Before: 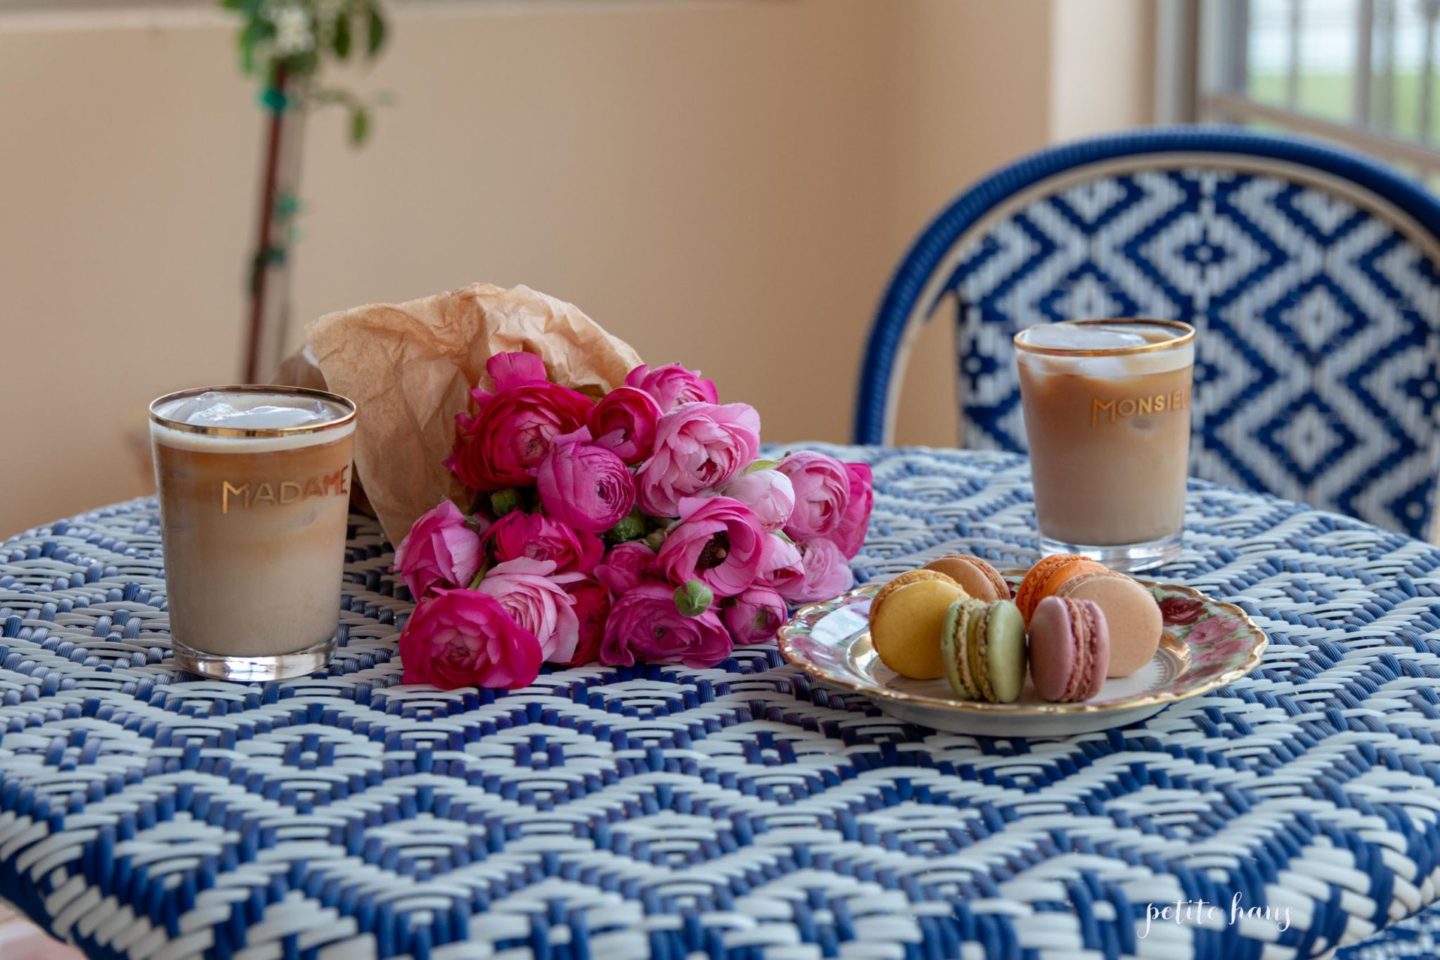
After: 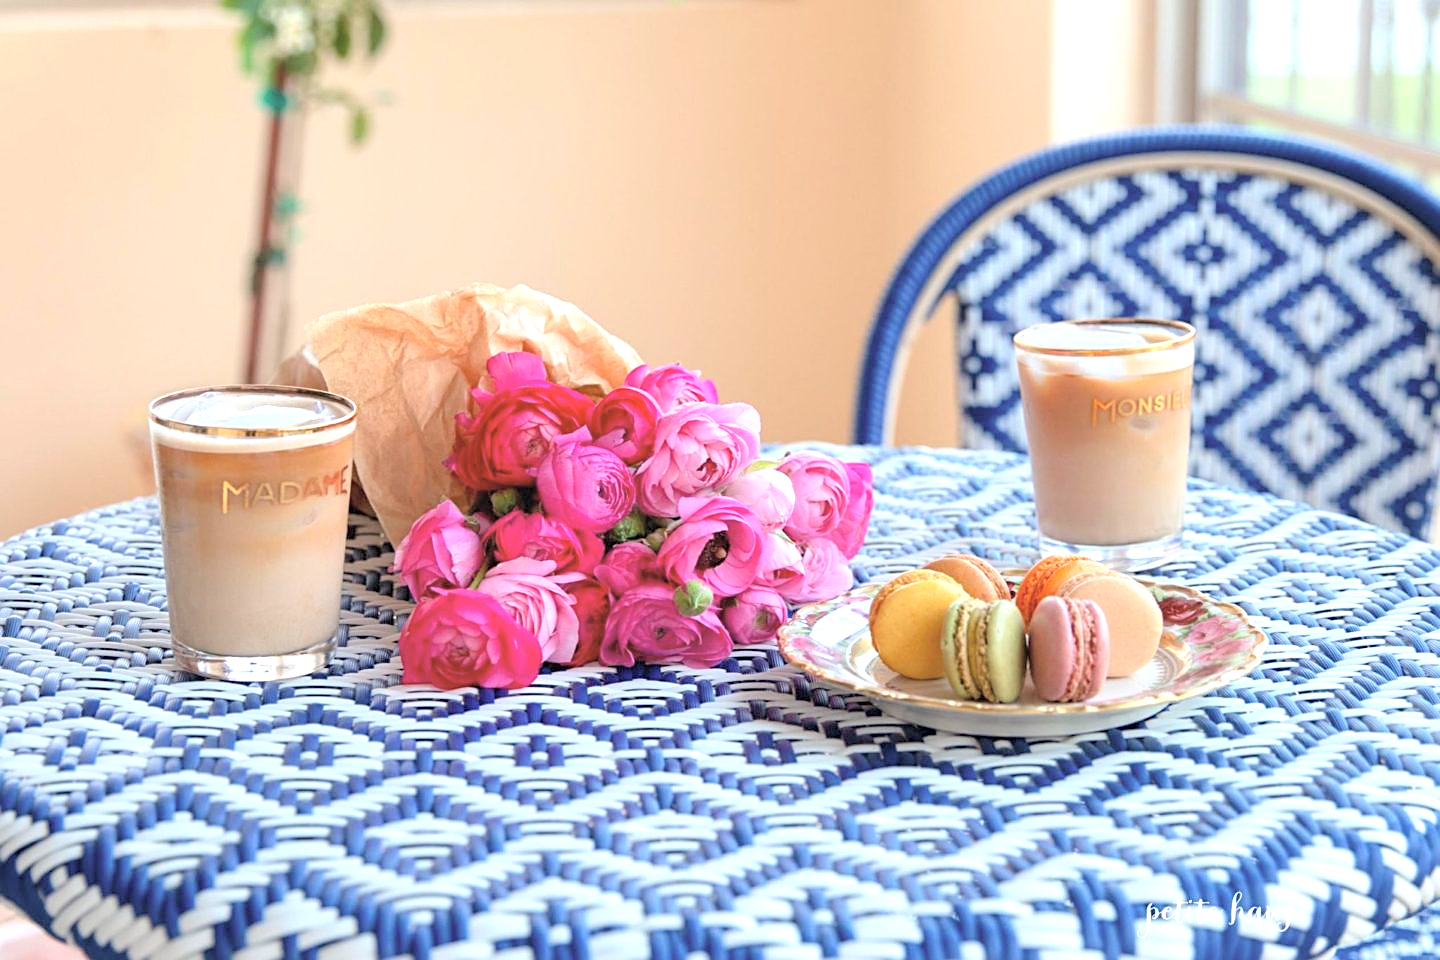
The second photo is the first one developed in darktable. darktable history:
exposure: black level correction 0, exposure 1.032 EV, compensate highlight preservation false
contrast brightness saturation: brightness 0.289
sharpen: on, module defaults
